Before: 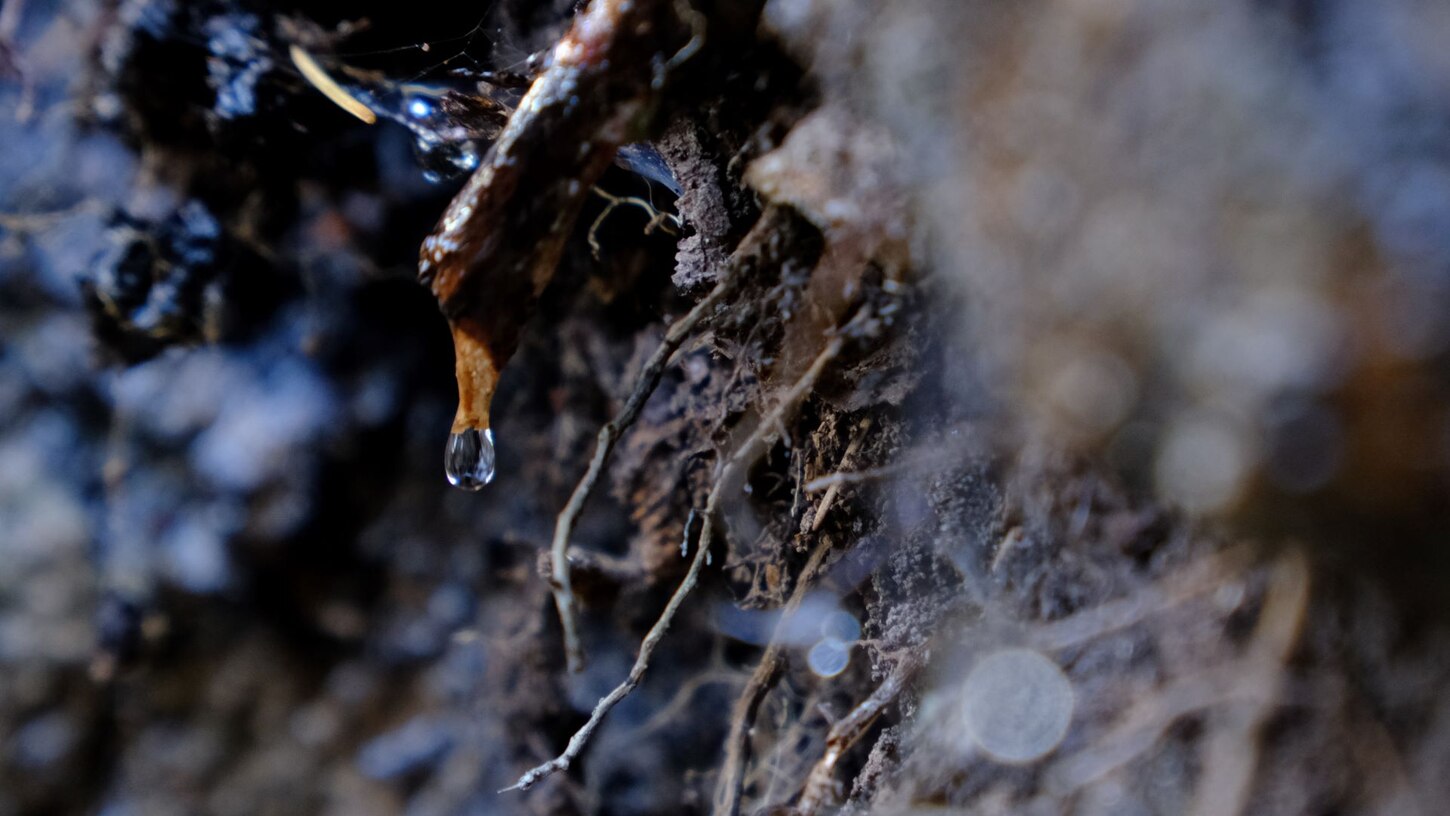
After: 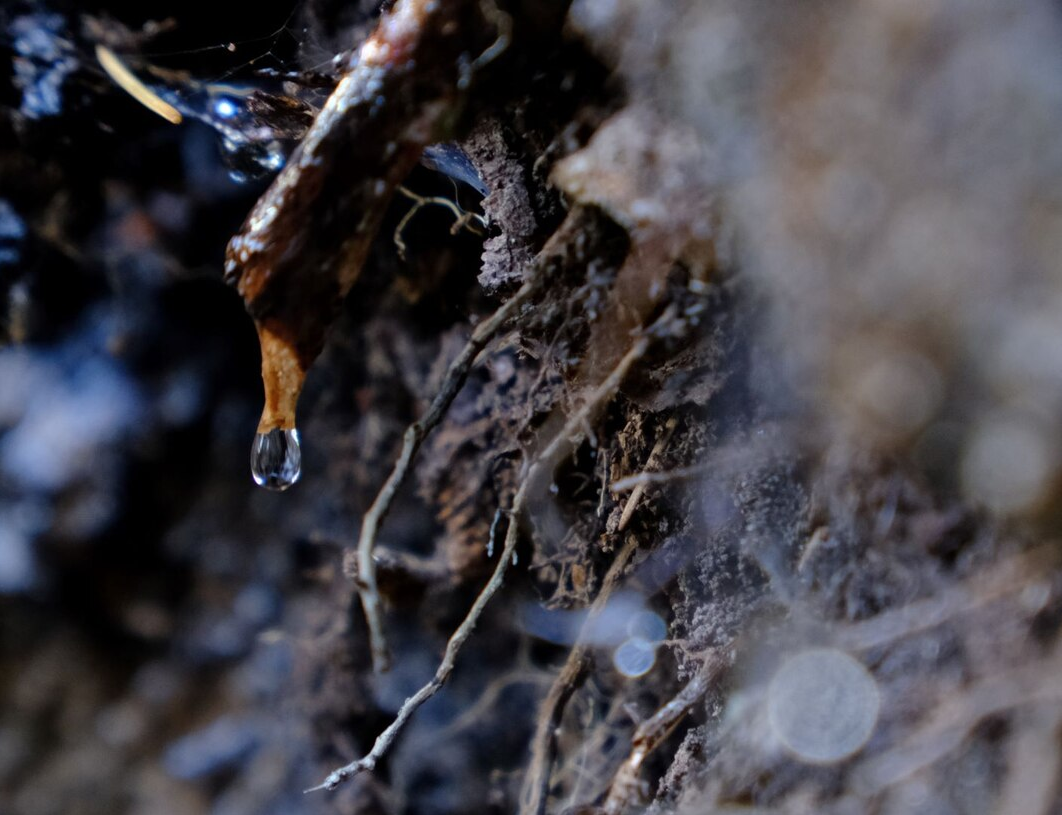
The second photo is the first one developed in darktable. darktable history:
color balance rgb: on, module defaults
crop: left 13.443%, right 13.31%
